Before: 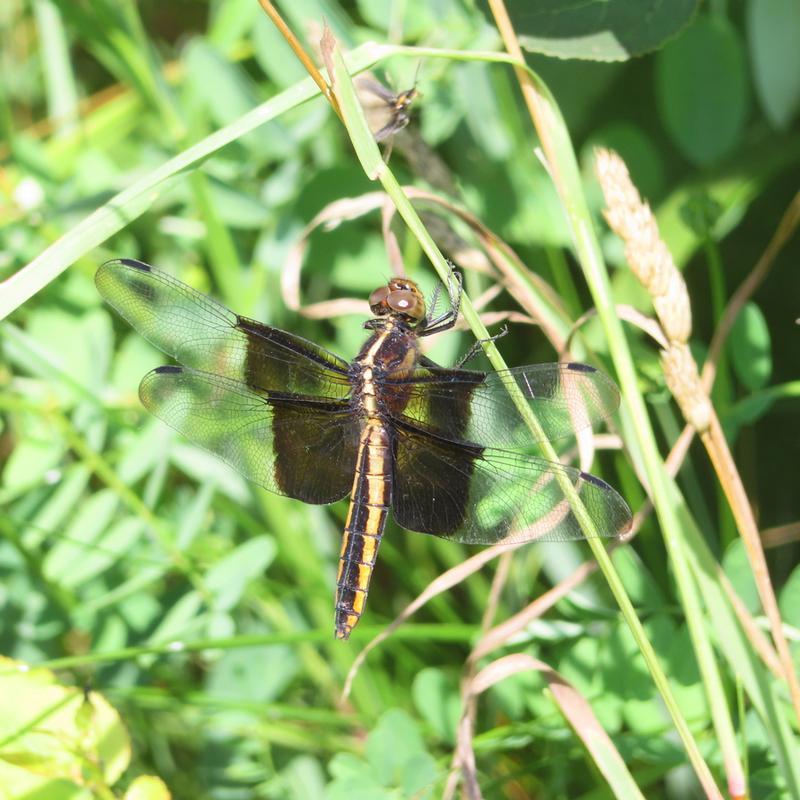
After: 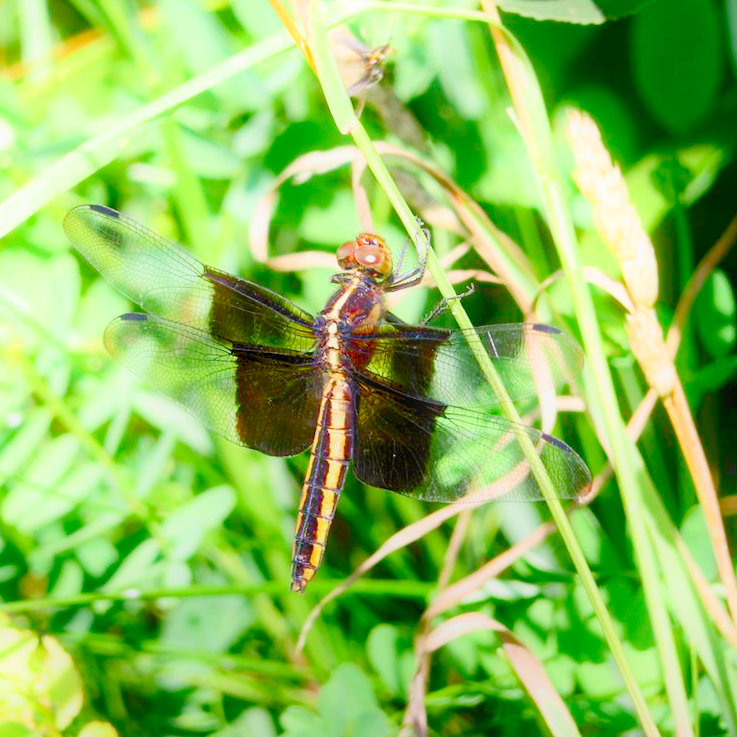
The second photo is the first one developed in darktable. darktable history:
rgb levels: preserve colors sum RGB, levels [[0.038, 0.433, 0.934], [0, 0.5, 1], [0, 0.5, 1]]
crop and rotate: angle -1.96°, left 3.097%, top 4.154%, right 1.586%, bottom 0.529%
graduated density: rotation -180°, offset 24.95
bloom: size 5%, threshold 95%, strength 15%
levels: levels [0, 0.43, 0.984]
contrast brightness saturation: contrast 0.19, brightness -0.24, saturation 0.11
color balance rgb: perceptual saturation grading › global saturation 20%, perceptual saturation grading › highlights -25%, perceptual saturation grading › shadows 50%
